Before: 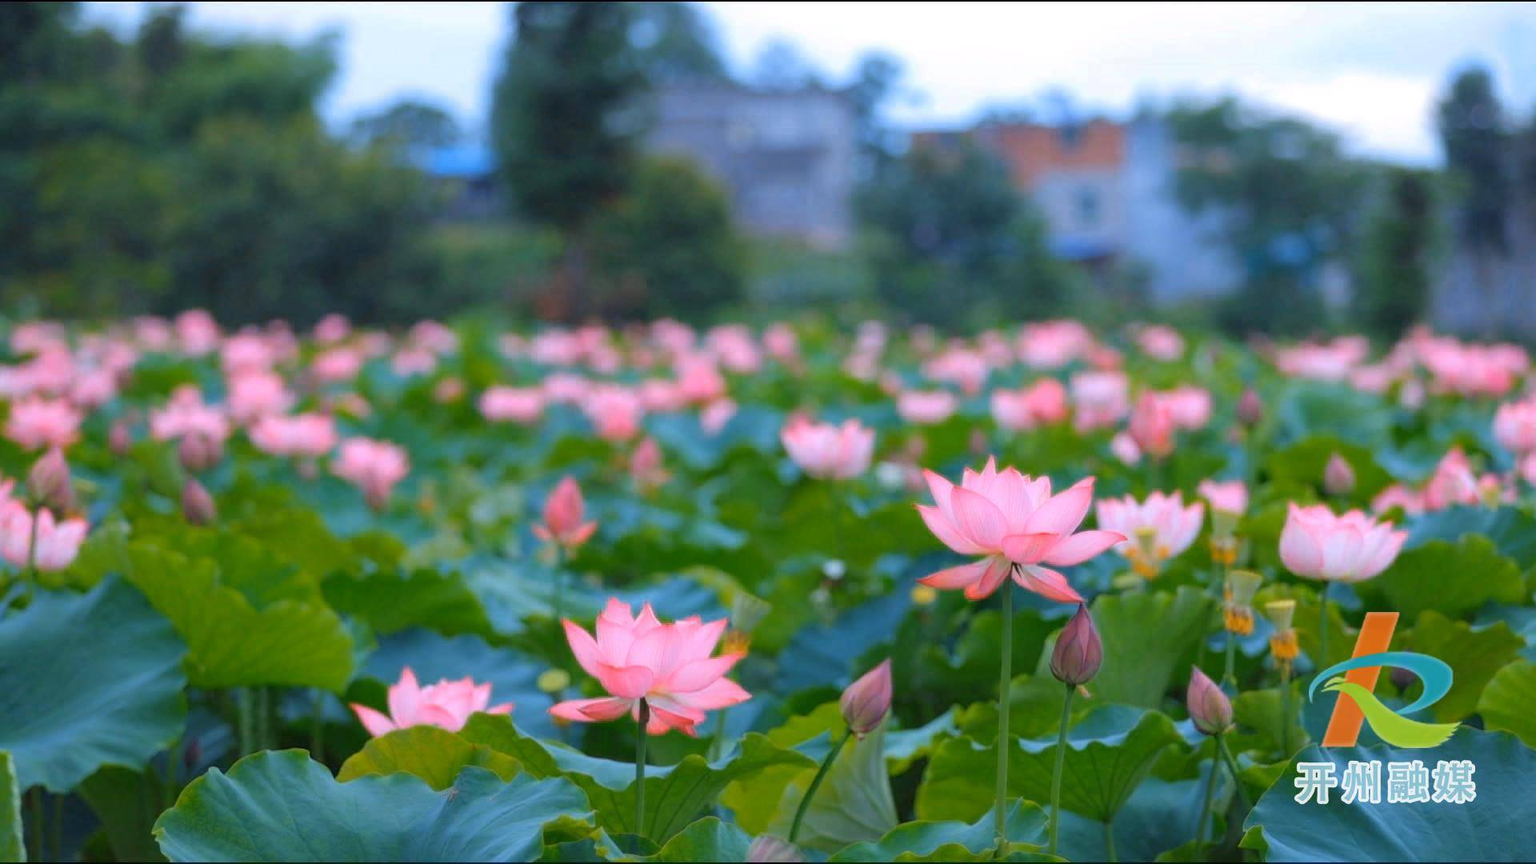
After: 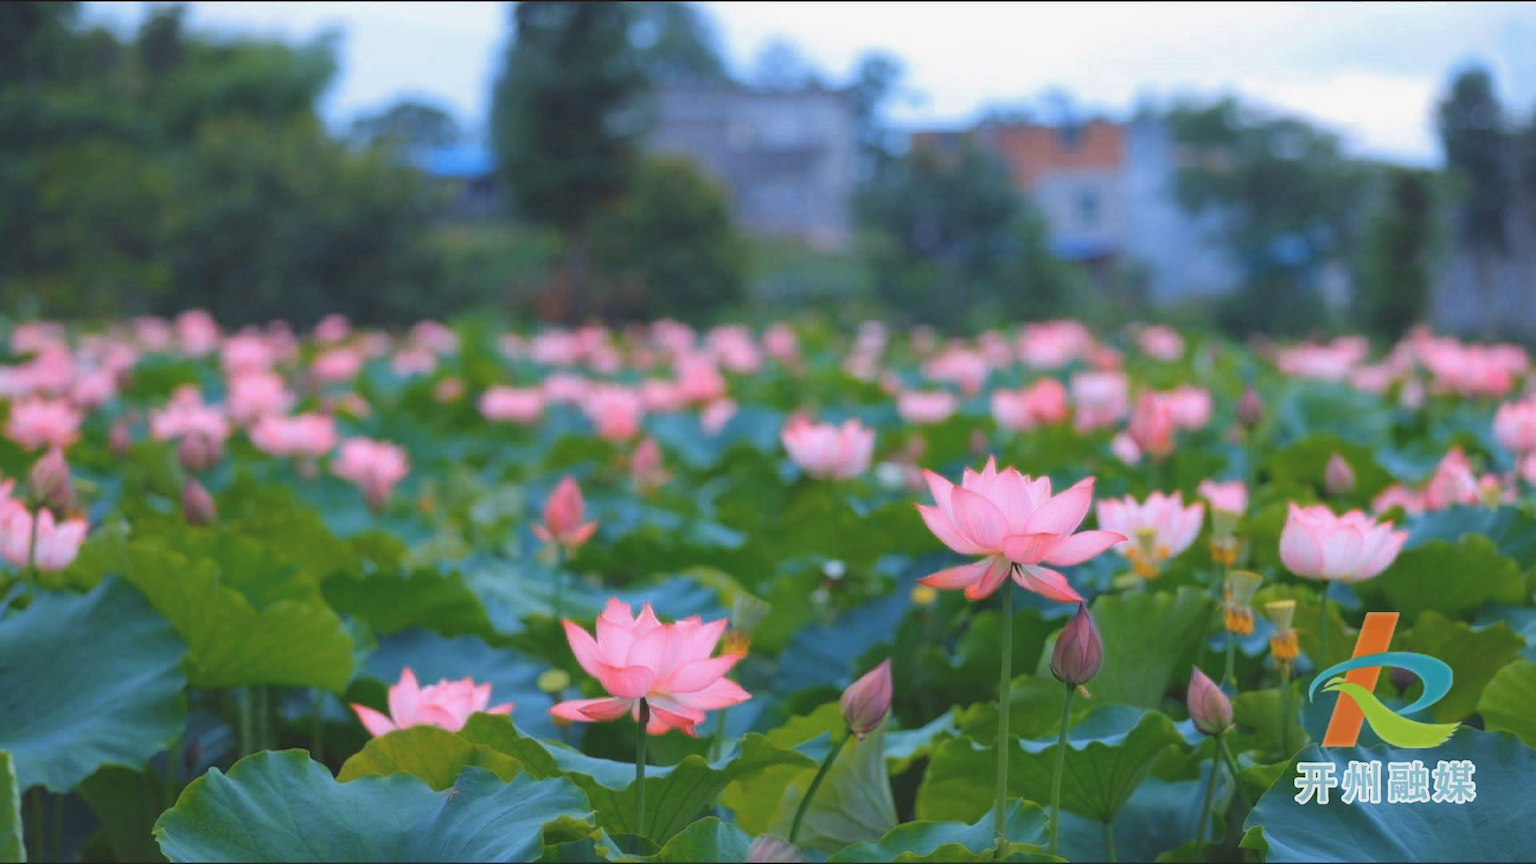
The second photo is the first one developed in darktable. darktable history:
exposure: black level correction -0.015, exposure -0.125 EV, compensate highlight preservation false
rgb levels: preserve colors max RGB
